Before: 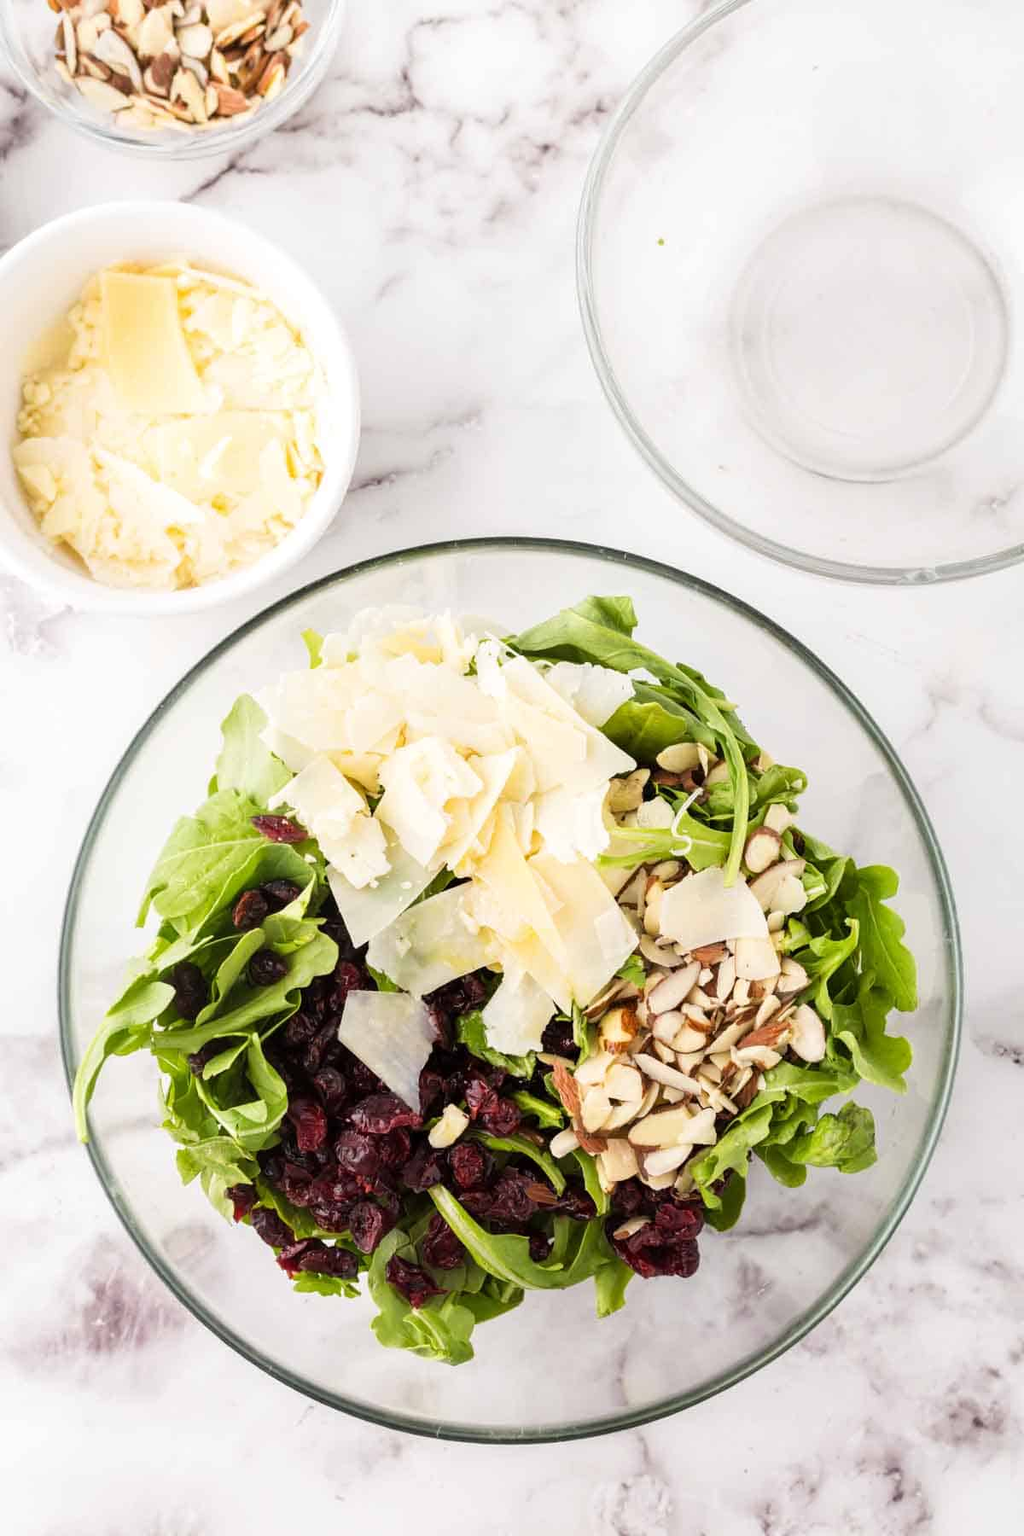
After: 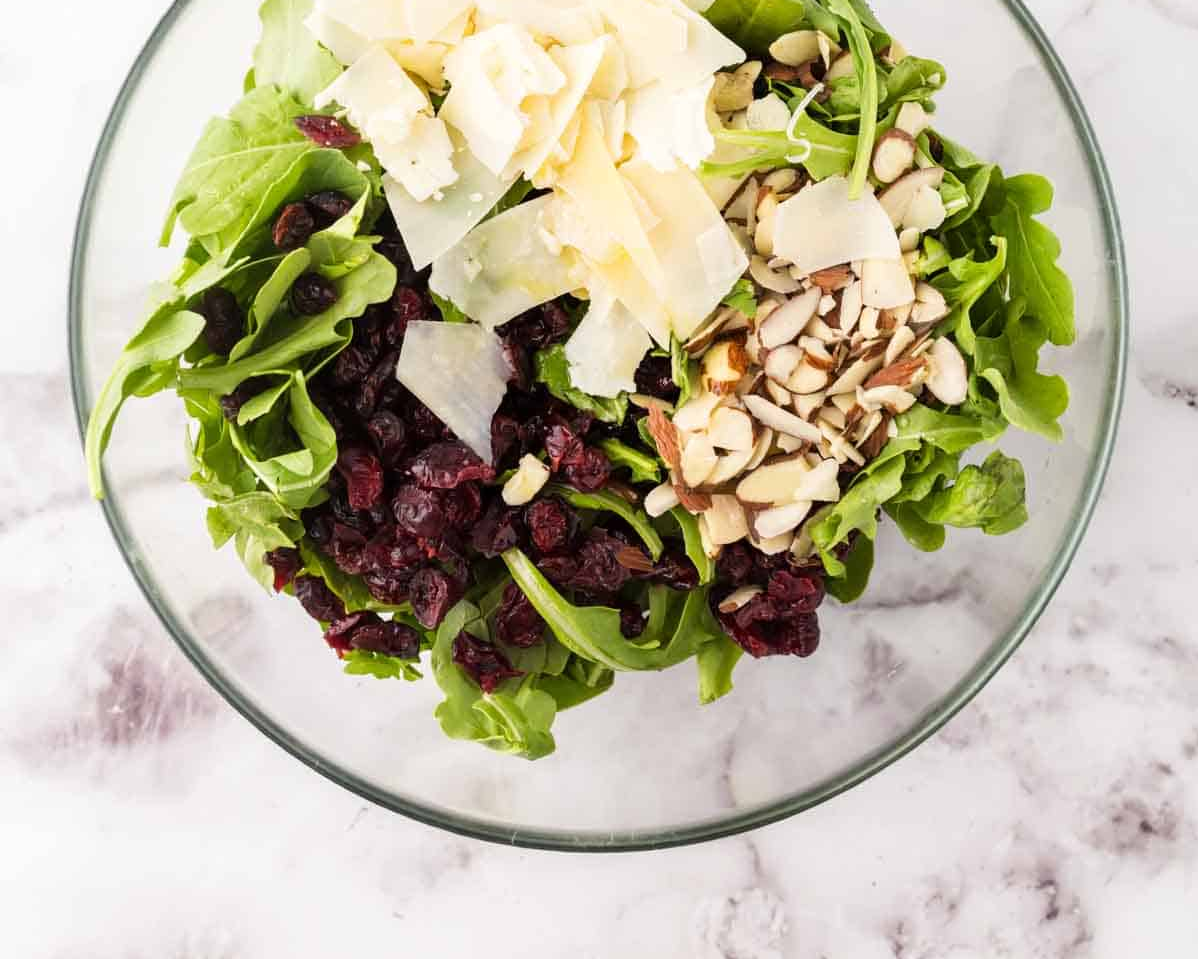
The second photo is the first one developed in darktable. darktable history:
exposure: compensate highlight preservation false
crop and rotate: top 46.69%, right 0.088%
